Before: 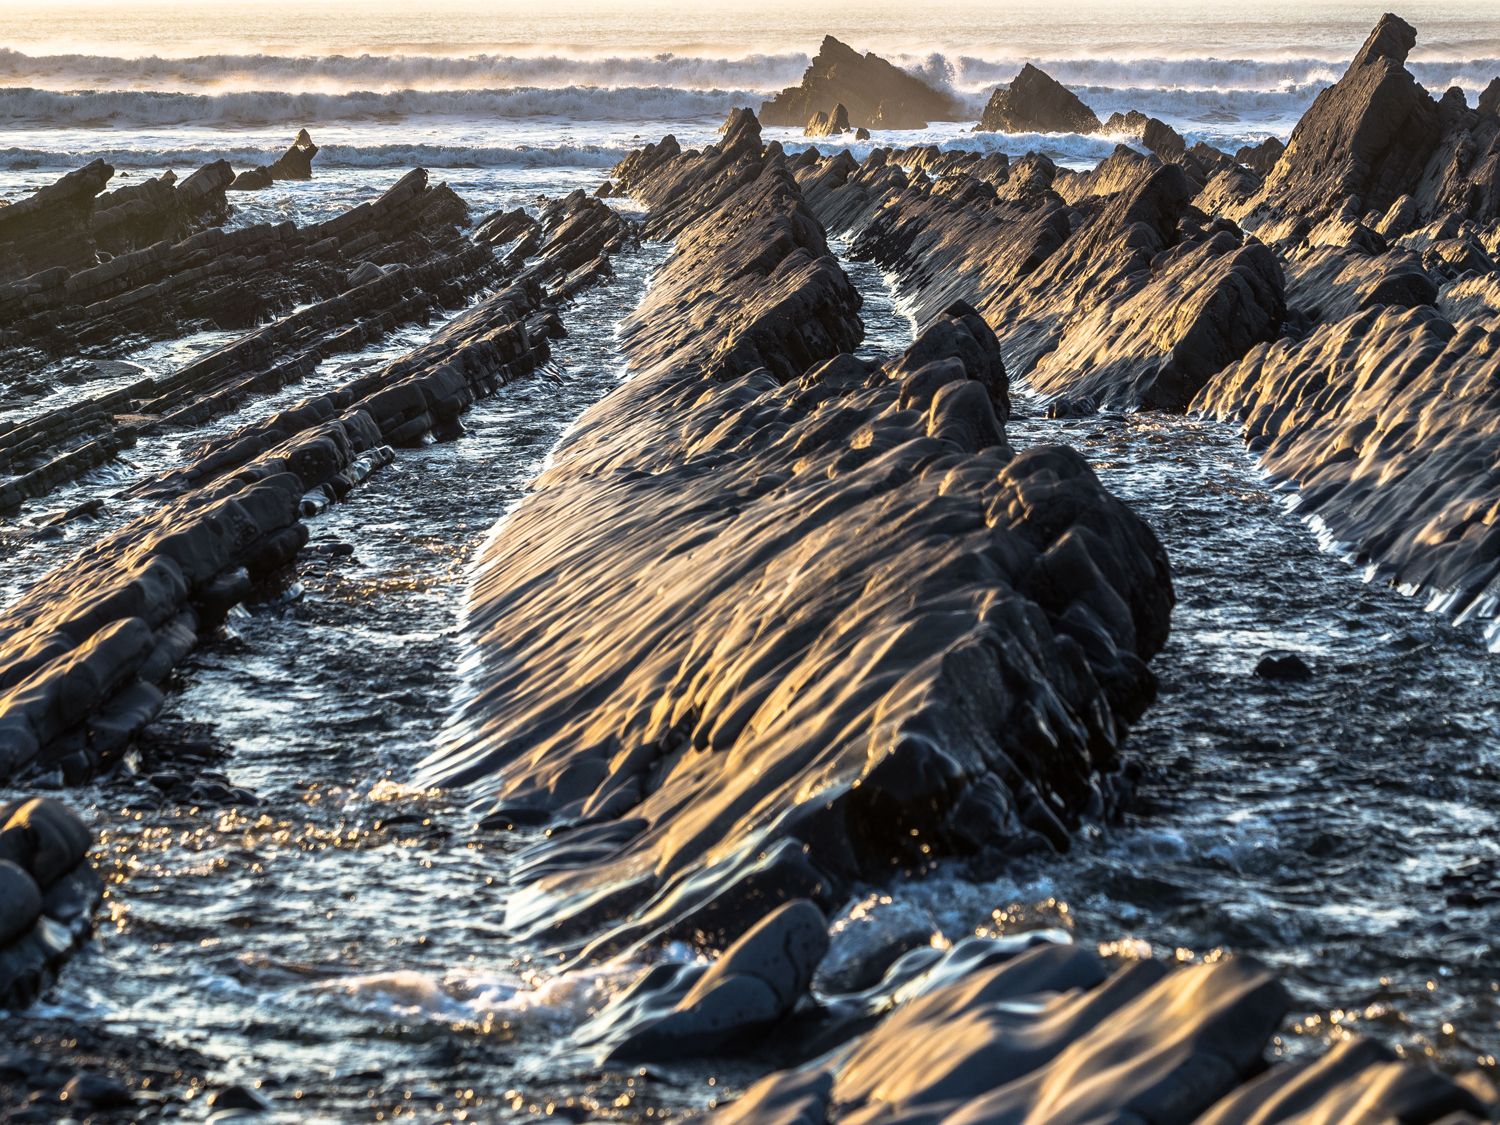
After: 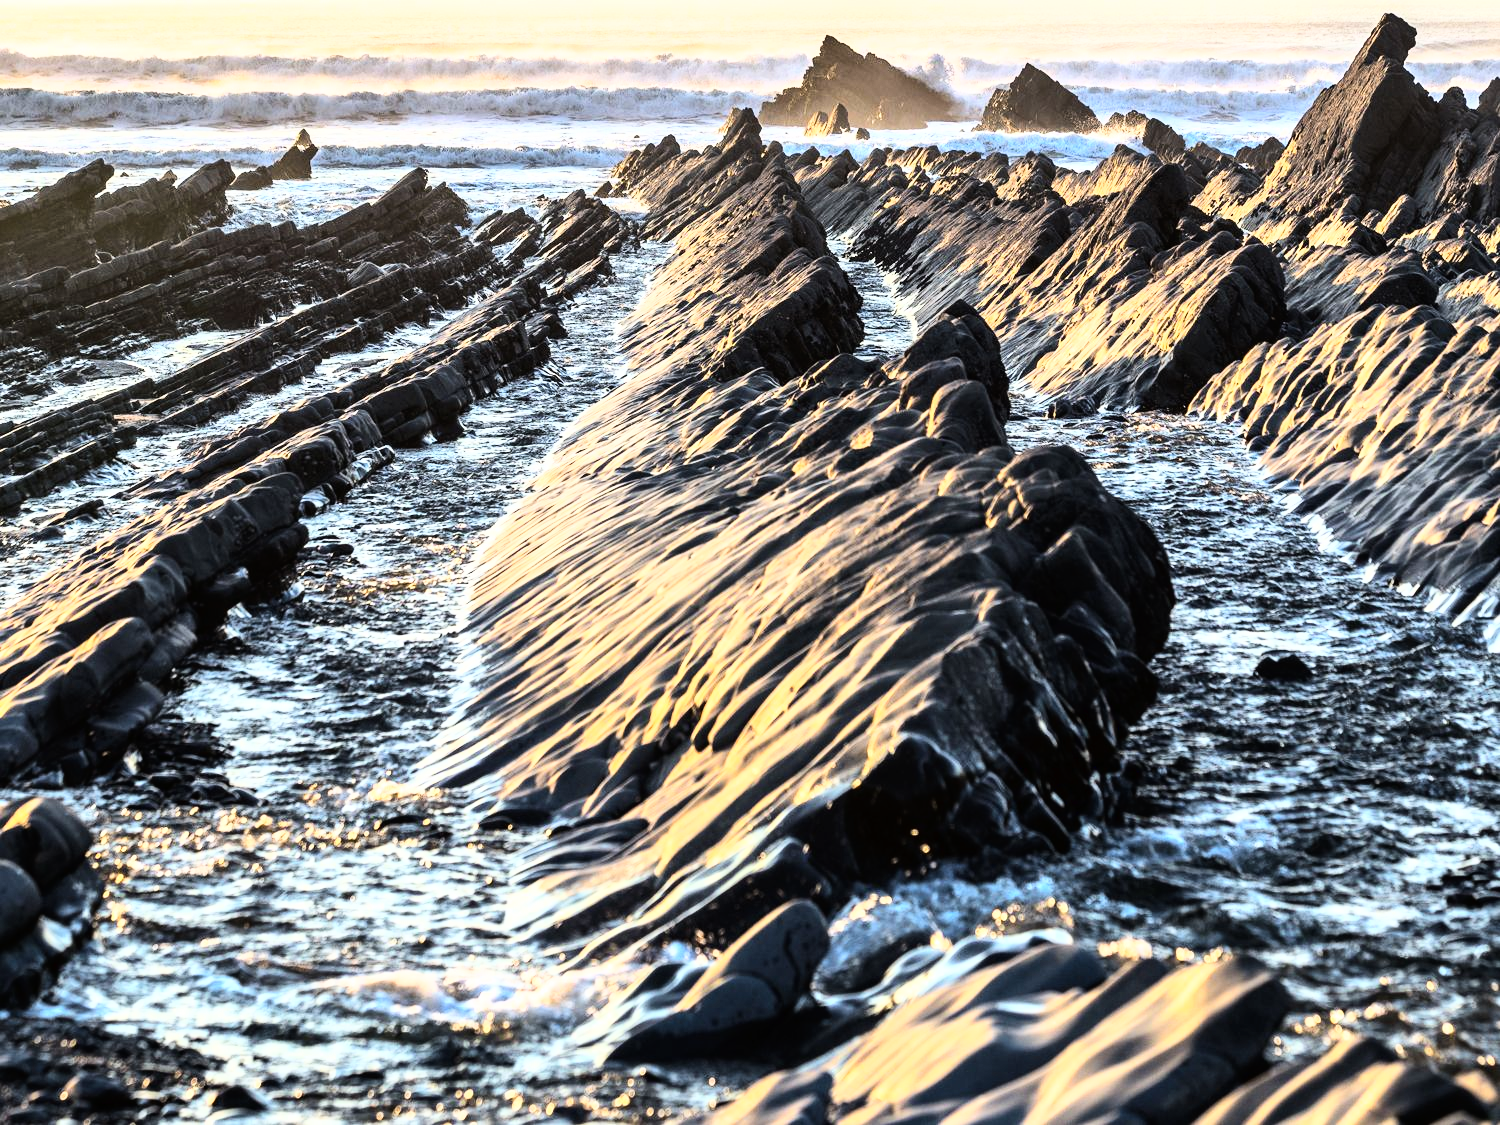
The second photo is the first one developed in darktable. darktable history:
base curve: curves: ch0 [(0, 0) (0.007, 0.004) (0.027, 0.03) (0.046, 0.07) (0.207, 0.54) (0.442, 0.872) (0.673, 0.972) (1, 1)]
shadows and highlights: shadows 32.45, highlights -46.04, compress 49.9%, soften with gaussian
